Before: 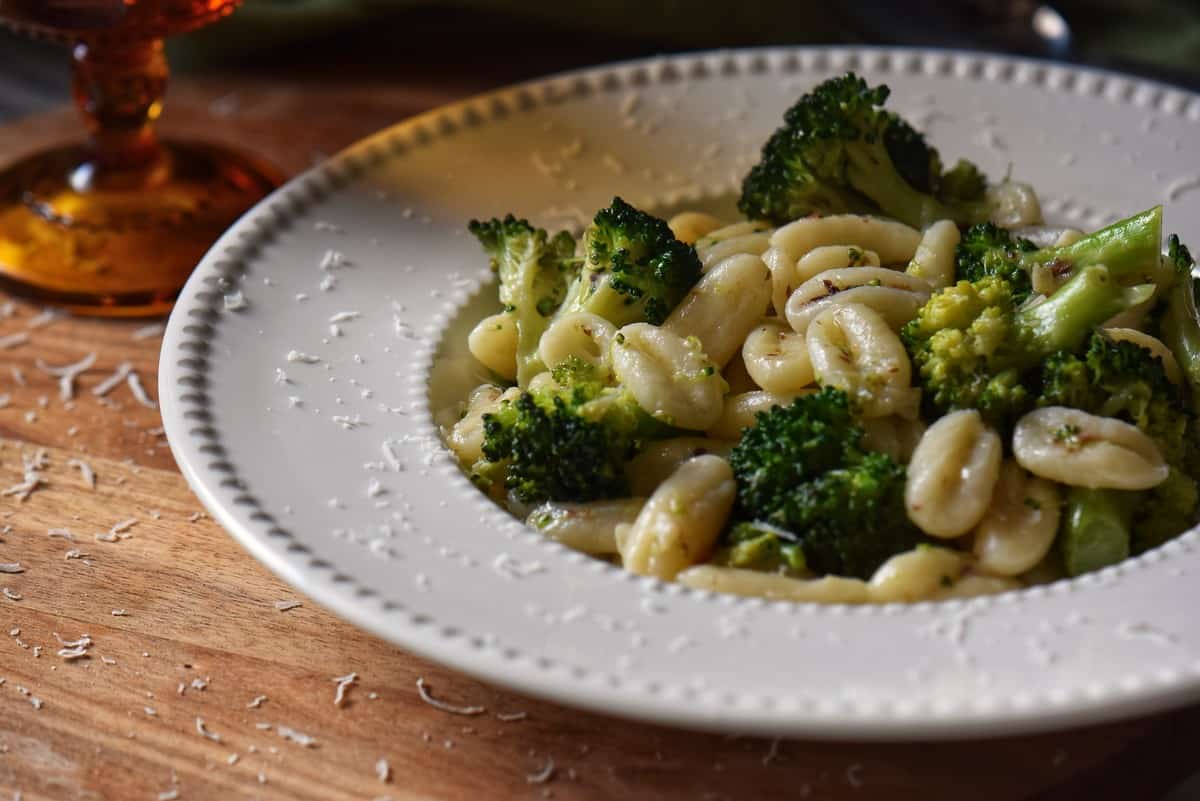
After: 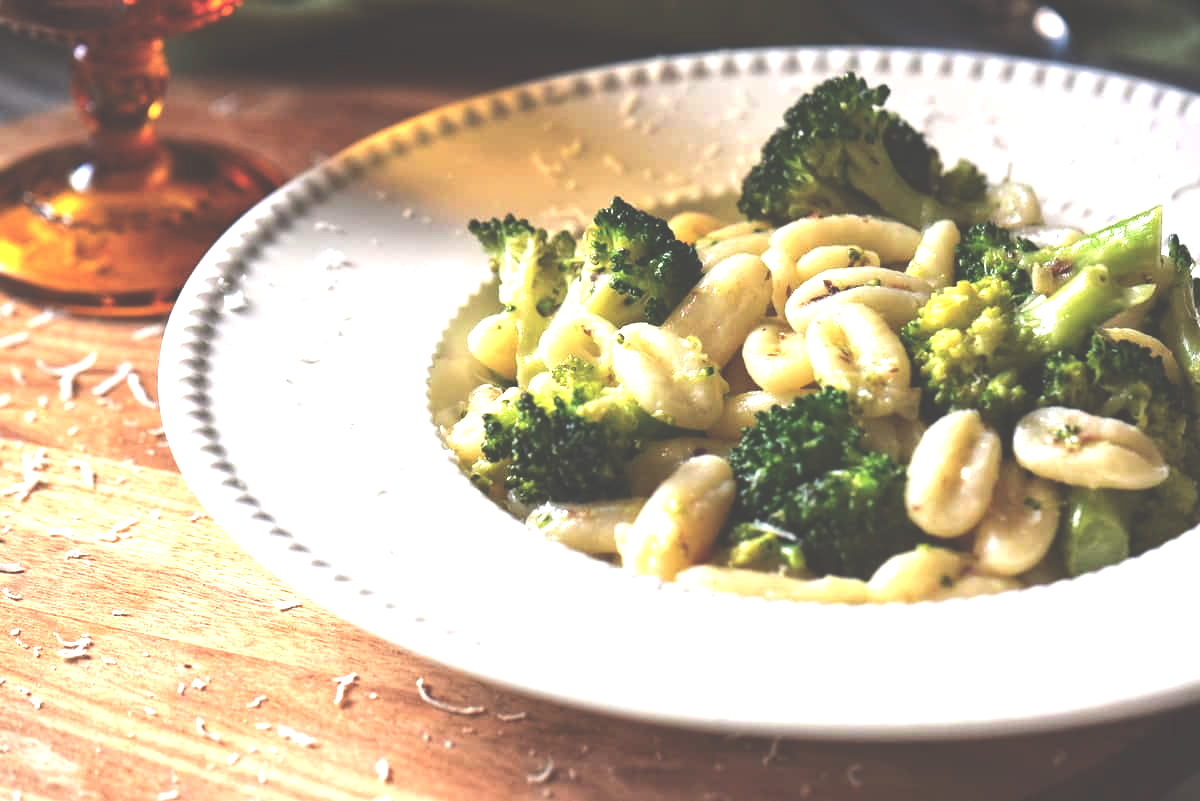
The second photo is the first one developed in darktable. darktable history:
tone equalizer: -8 EV -0.4 EV, -7 EV -0.418 EV, -6 EV -0.337 EV, -5 EV -0.206 EV, -3 EV 0.205 EV, -2 EV 0.332 EV, -1 EV 0.384 EV, +0 EV 0.409 EV, edges refinement/feathering 500, mask exposure compensation -1.57 EV, preserve details no
exposure: black level correction -0.023, exposure 1.397 EV, compensate exposure bias true, compensate highlight preservation false
